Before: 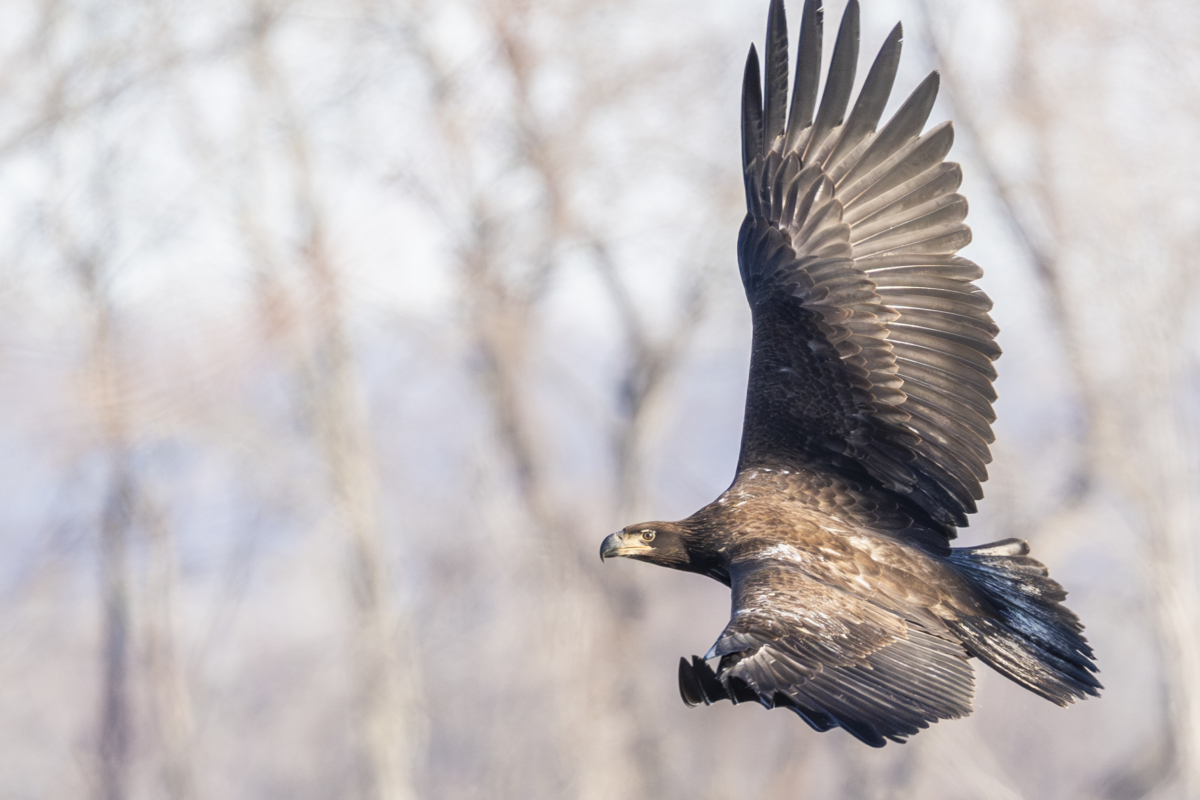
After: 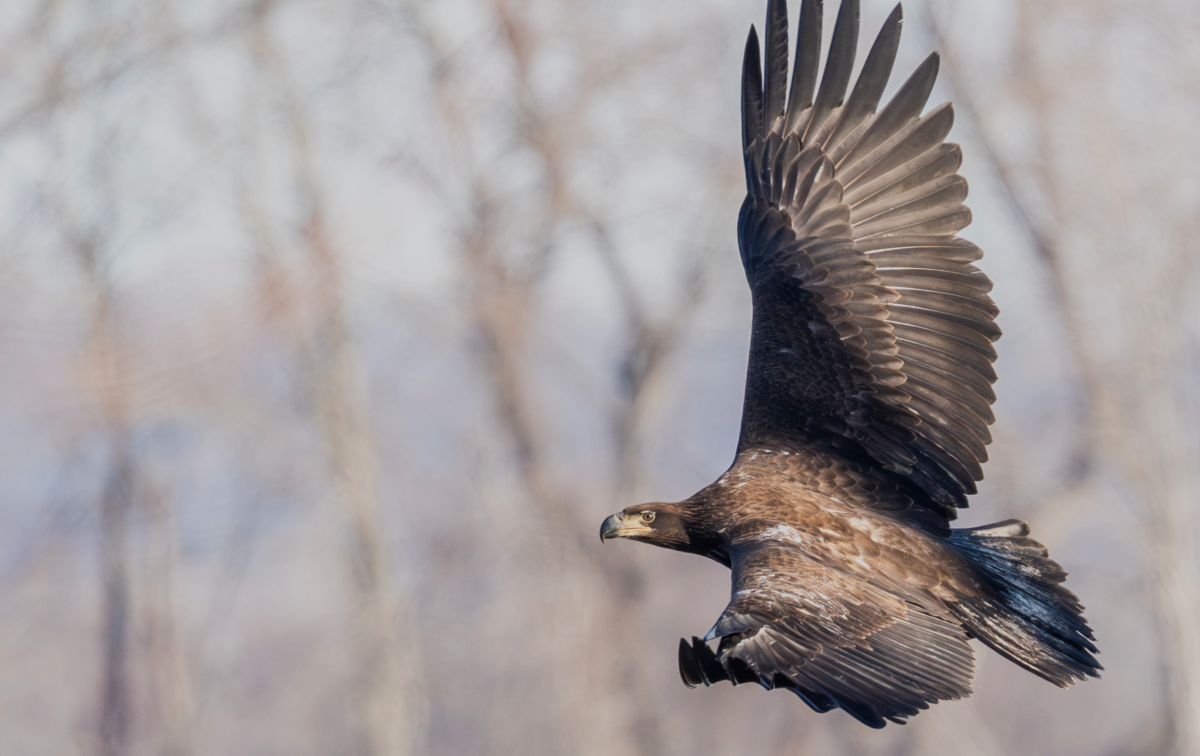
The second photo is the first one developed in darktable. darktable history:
exposure: exposure -0.582 EV, compensate highlight preservation false
crop and rotate: top 2.479%, bottom 3.018%
